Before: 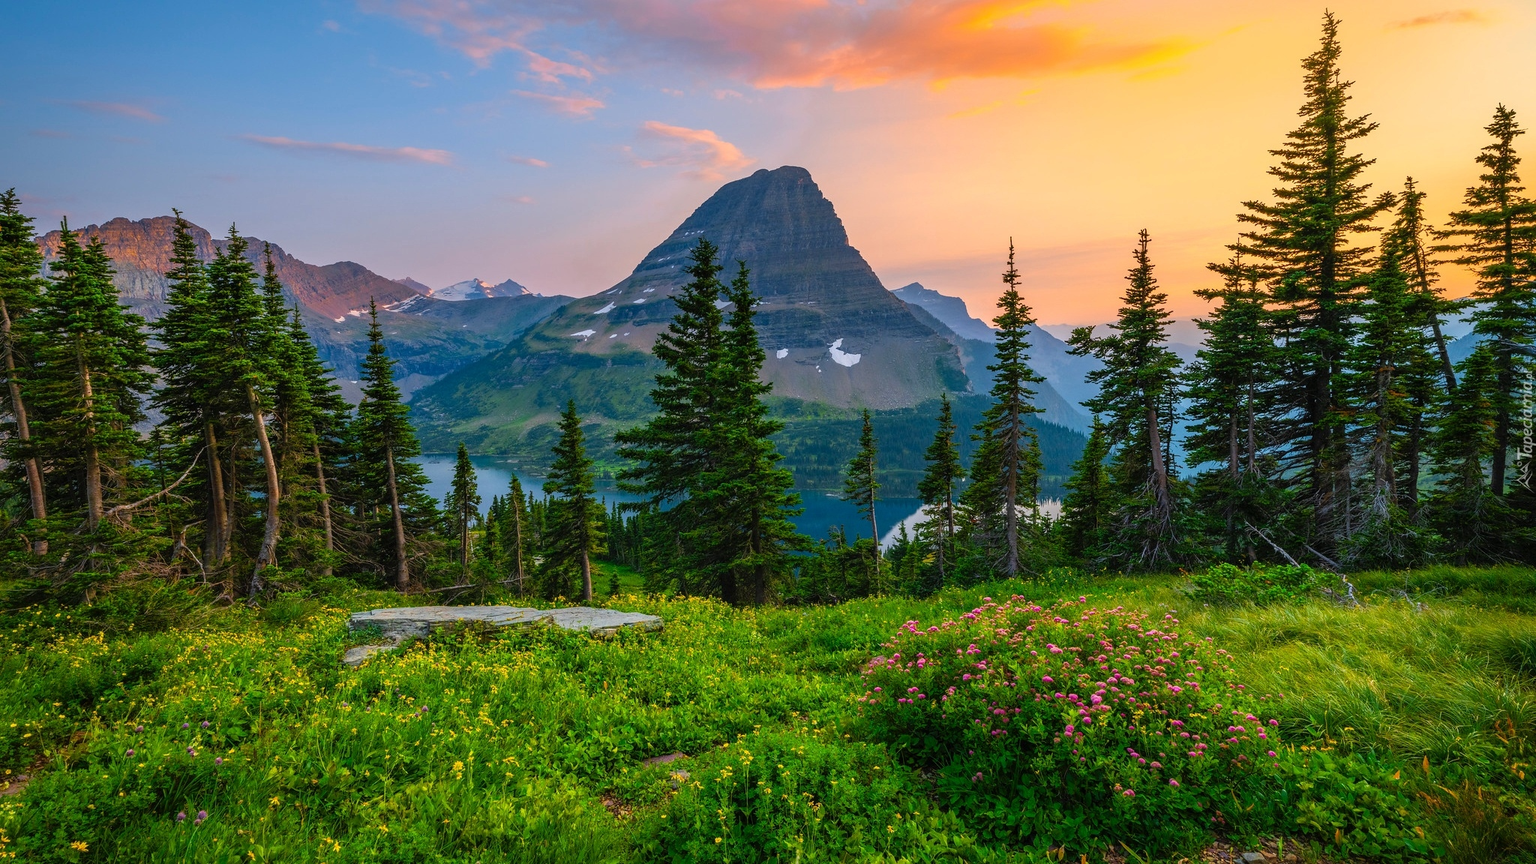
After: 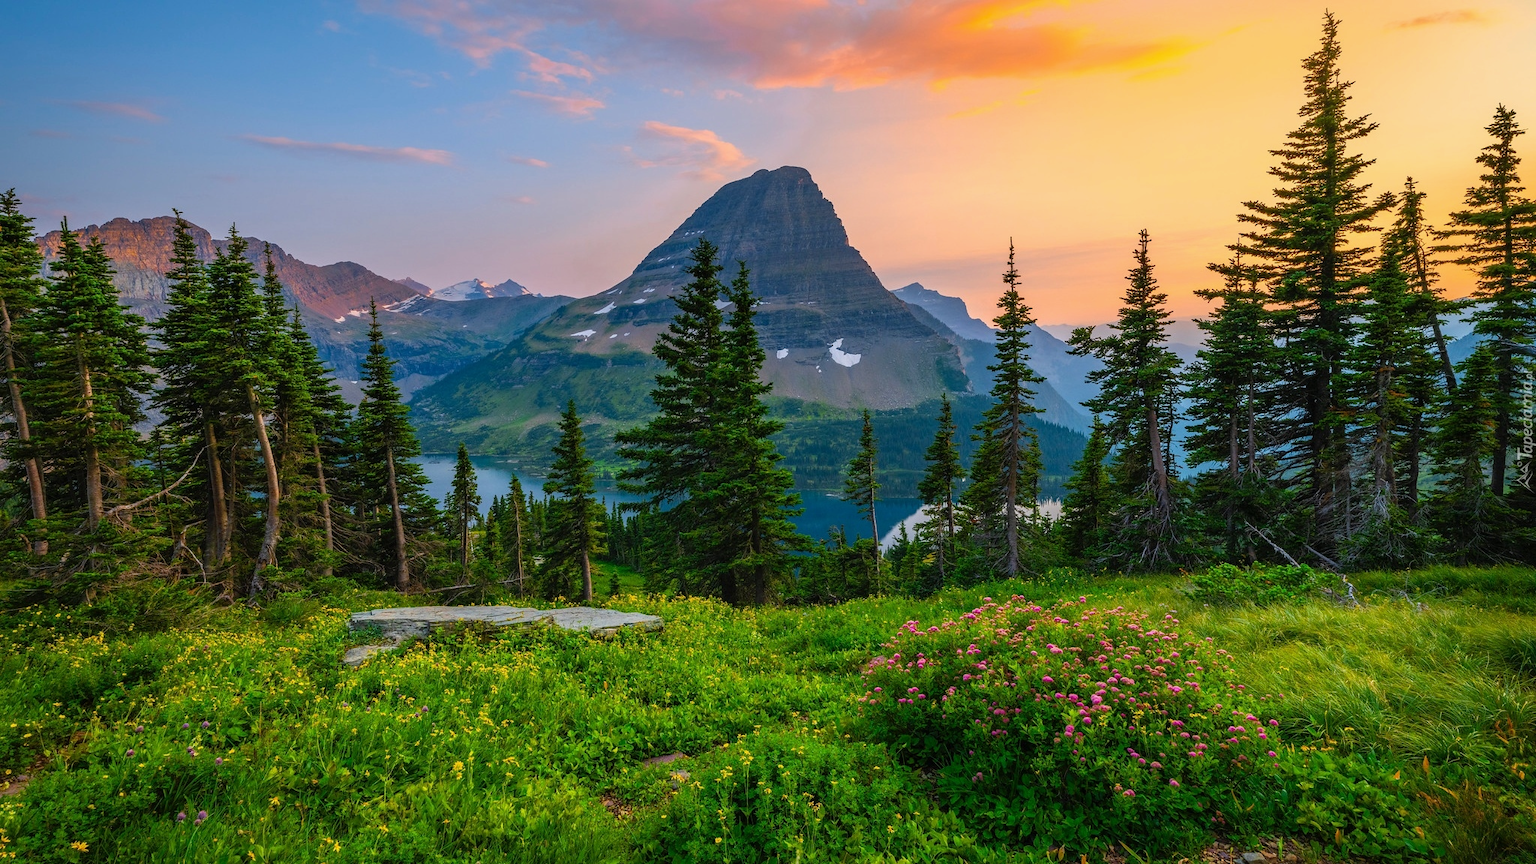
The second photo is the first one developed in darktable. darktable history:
white balance: emerald 1
exposure: exposure -0.048 EV, compensate highlight preservation false
